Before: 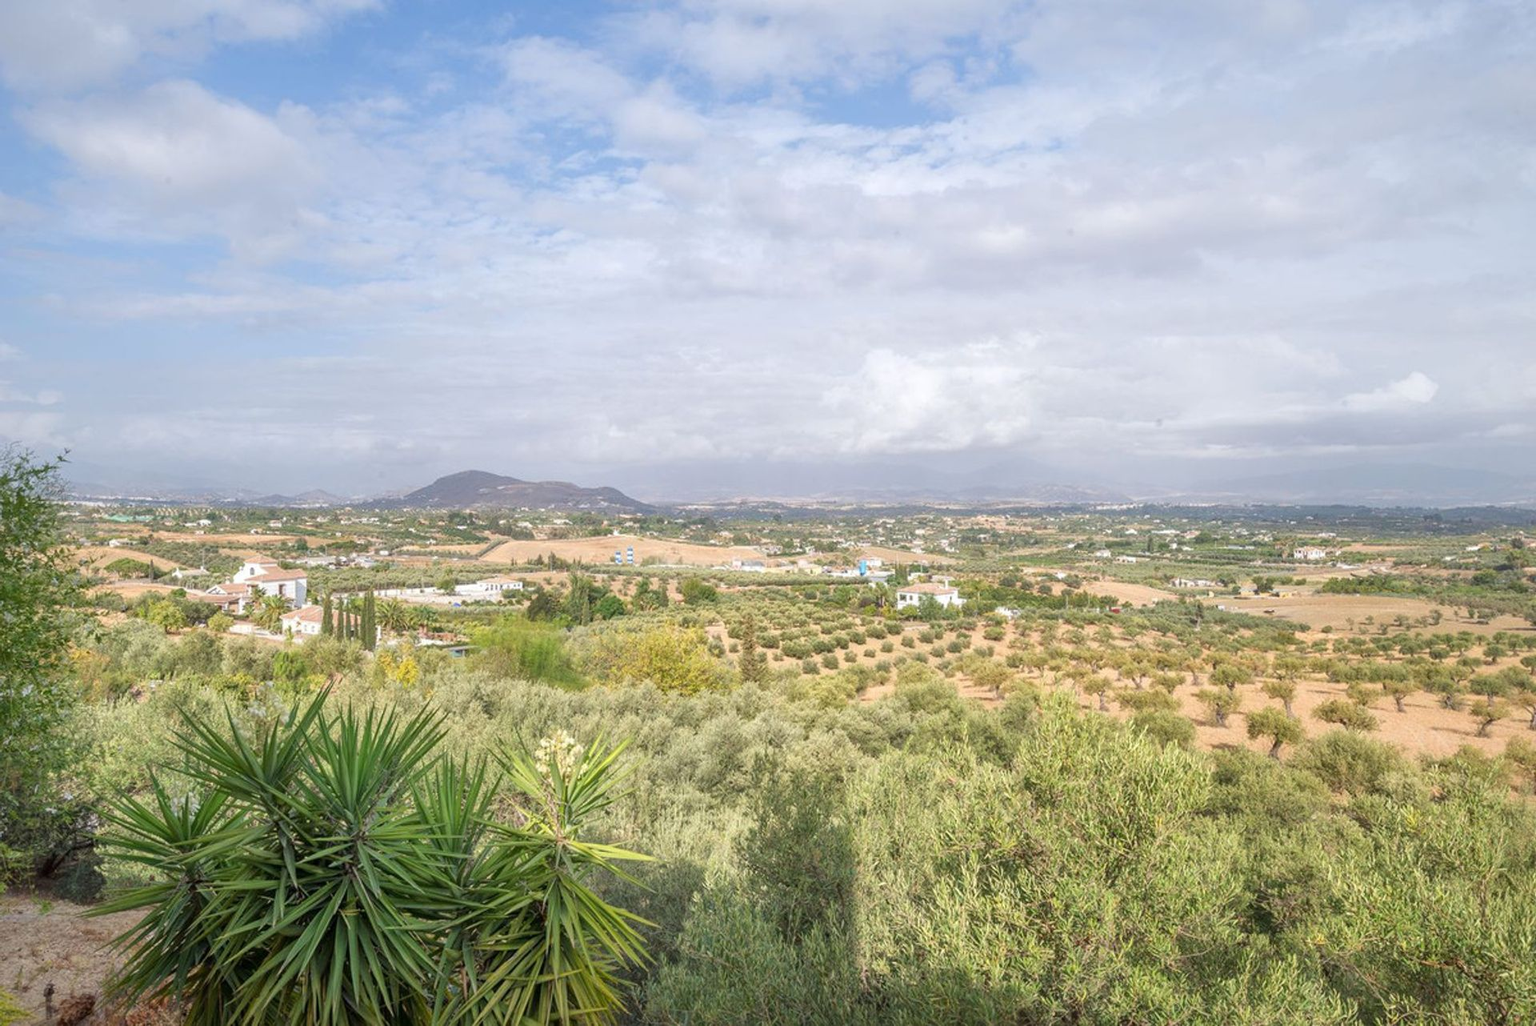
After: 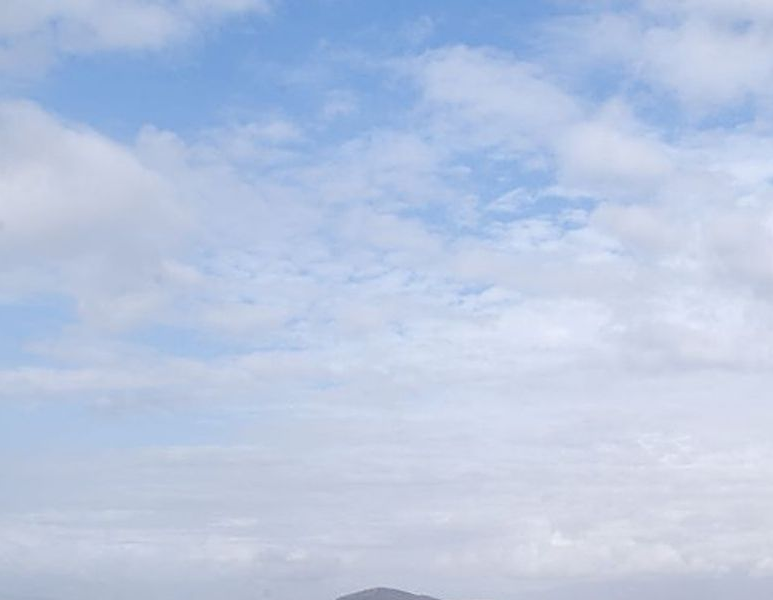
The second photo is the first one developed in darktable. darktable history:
crop and rotate: left 10.938%, top 0.061%, right 48.783%, bottom 53.125%
sharpen: on, module defaults
